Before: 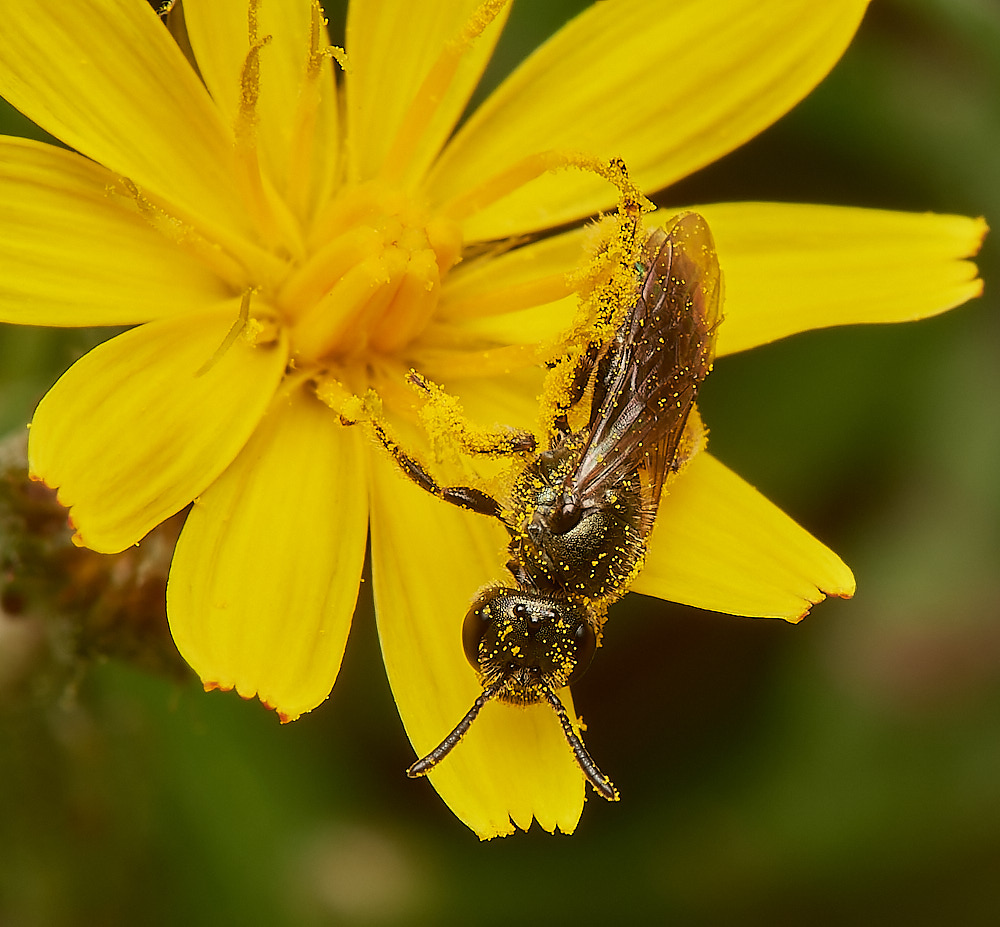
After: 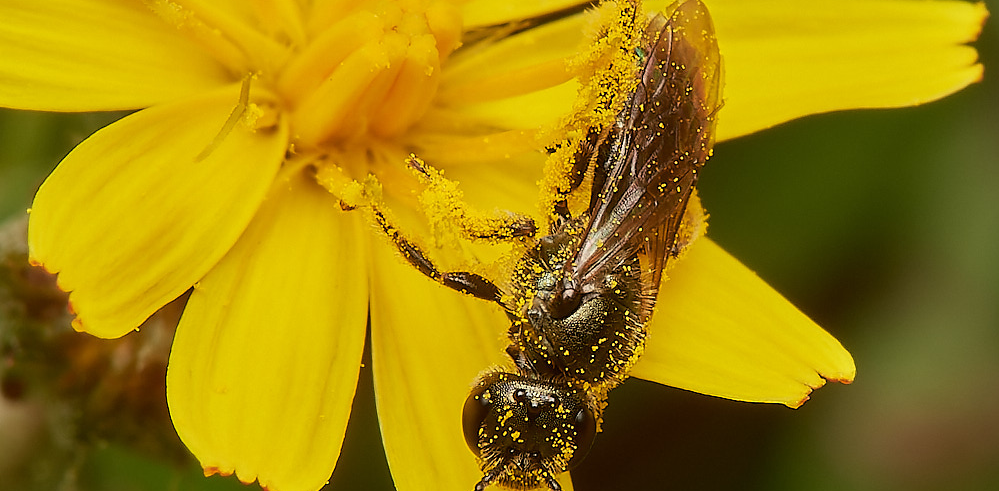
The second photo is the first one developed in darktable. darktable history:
crop and rotate: top 23.388%, bottom 23.611%
